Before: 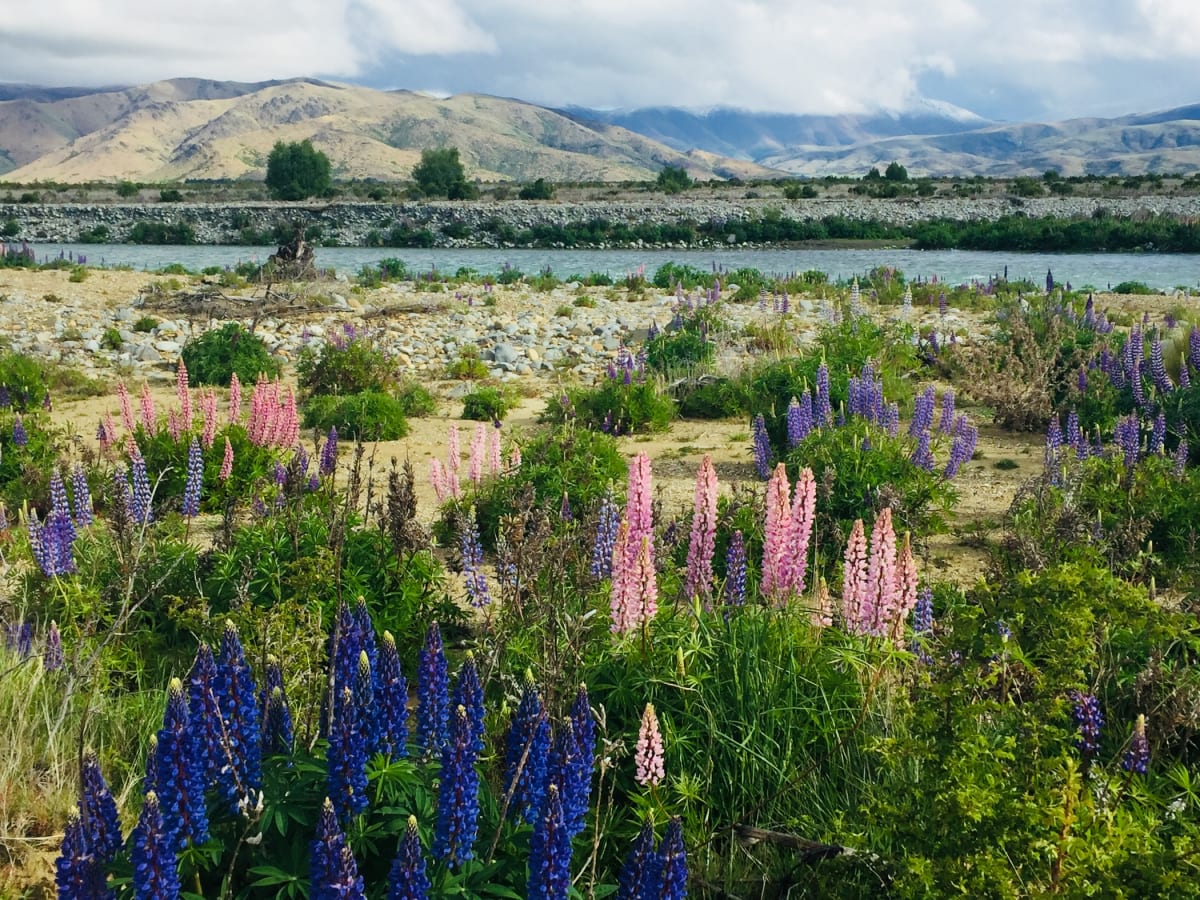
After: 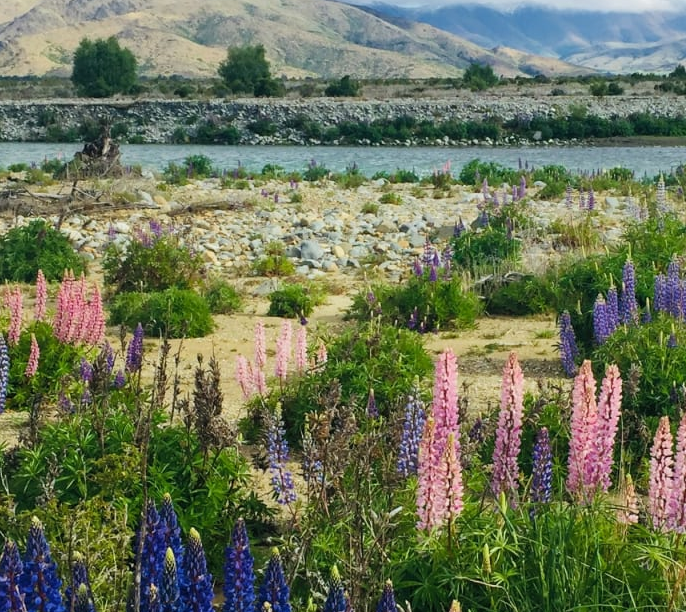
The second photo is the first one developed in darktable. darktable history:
shadows and highlights: shadows 25.13, highlights -24.25
crop: left 16.205%, top 11.497%, right 26.275%, bottom 20.434%
